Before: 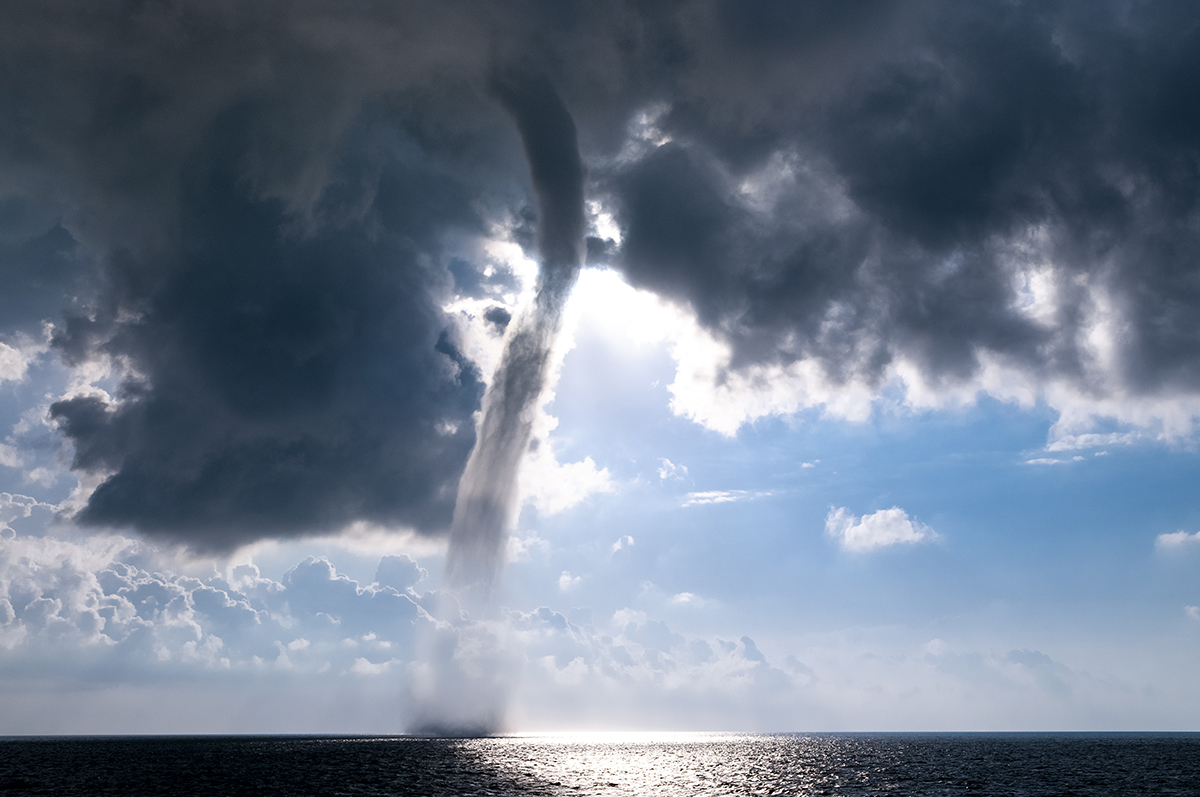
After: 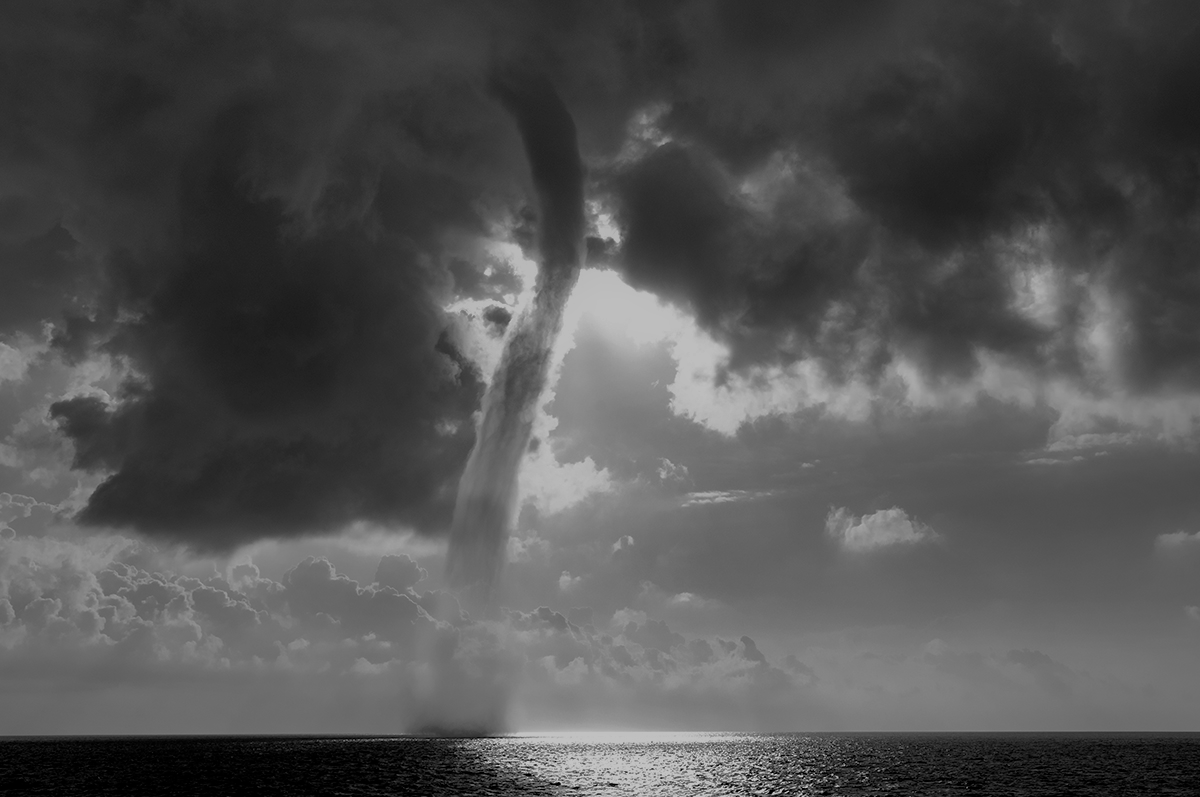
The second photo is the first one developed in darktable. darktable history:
monochrome: a 79.32, b 81.83, size 1.1
shadows and highlights: shadows 40, highlights -60
